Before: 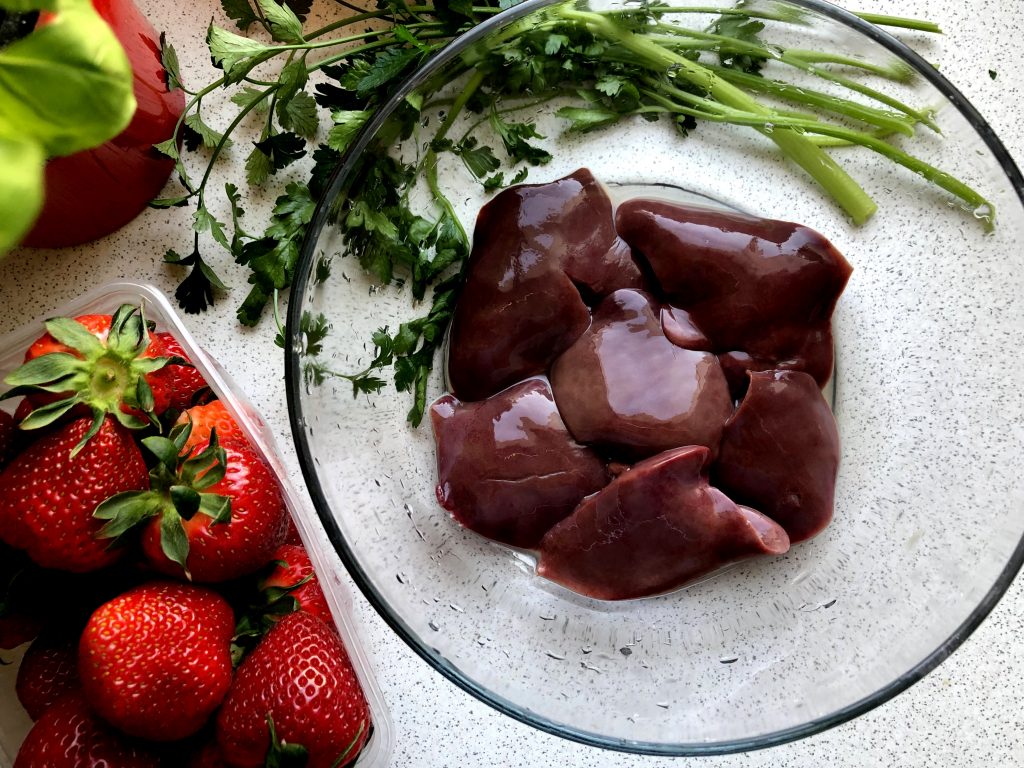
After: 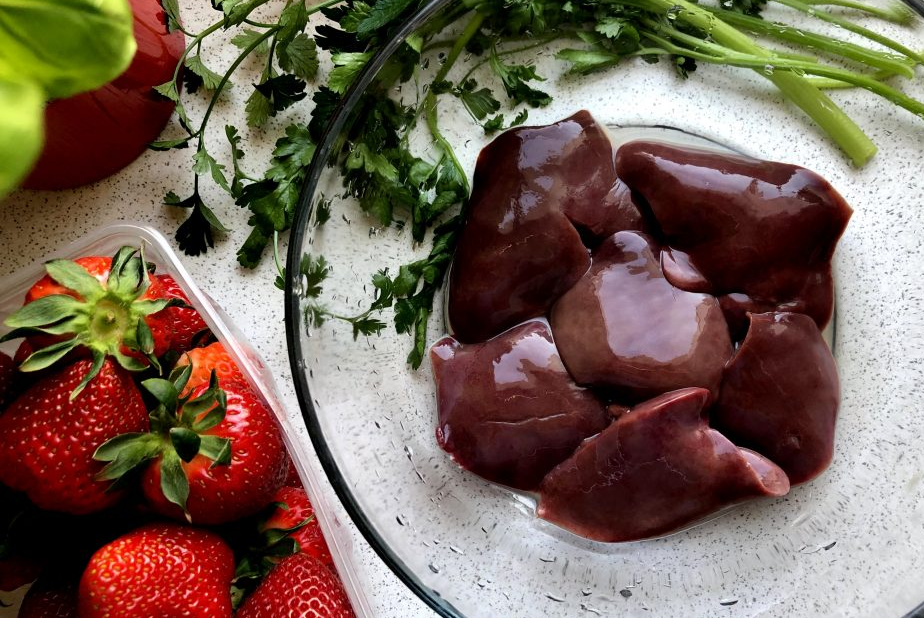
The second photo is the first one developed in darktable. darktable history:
crop: top 7.557%, right 9.765%, bottom 11.927%
